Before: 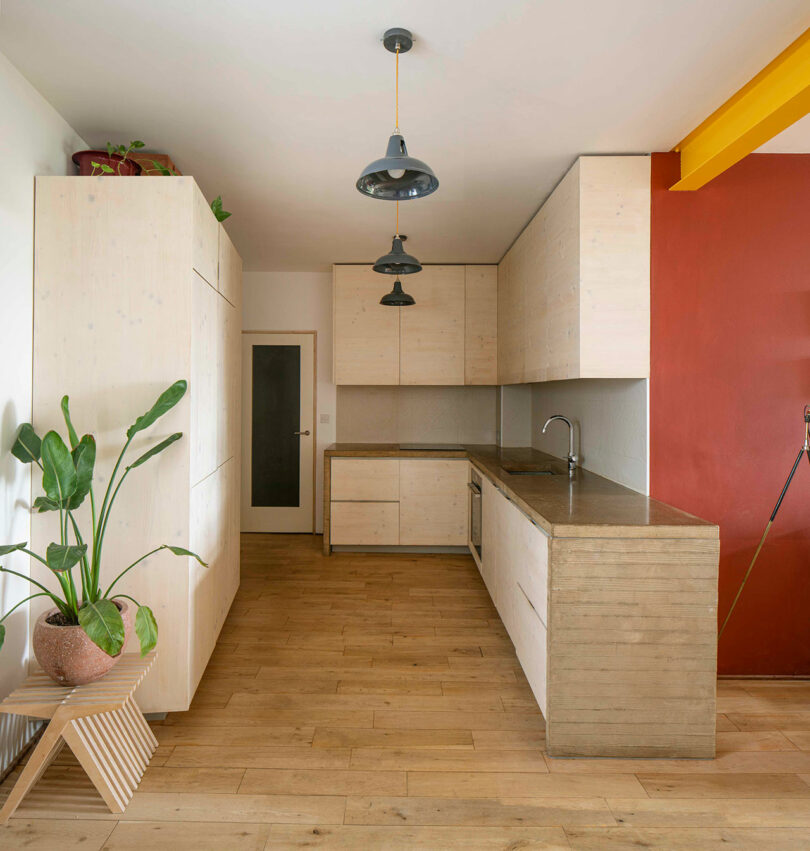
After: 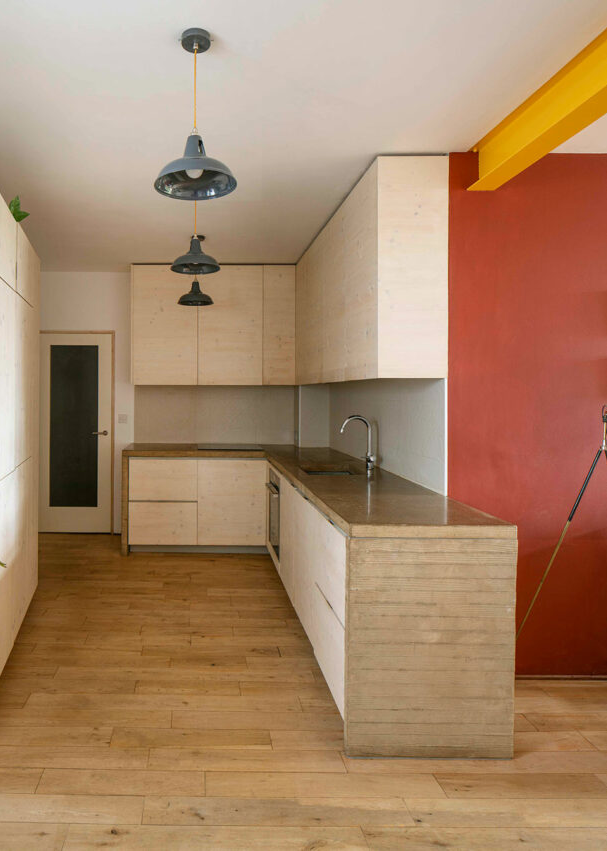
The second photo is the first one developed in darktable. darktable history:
levels: black 0.053%
crop and rotate: left 24.985%
